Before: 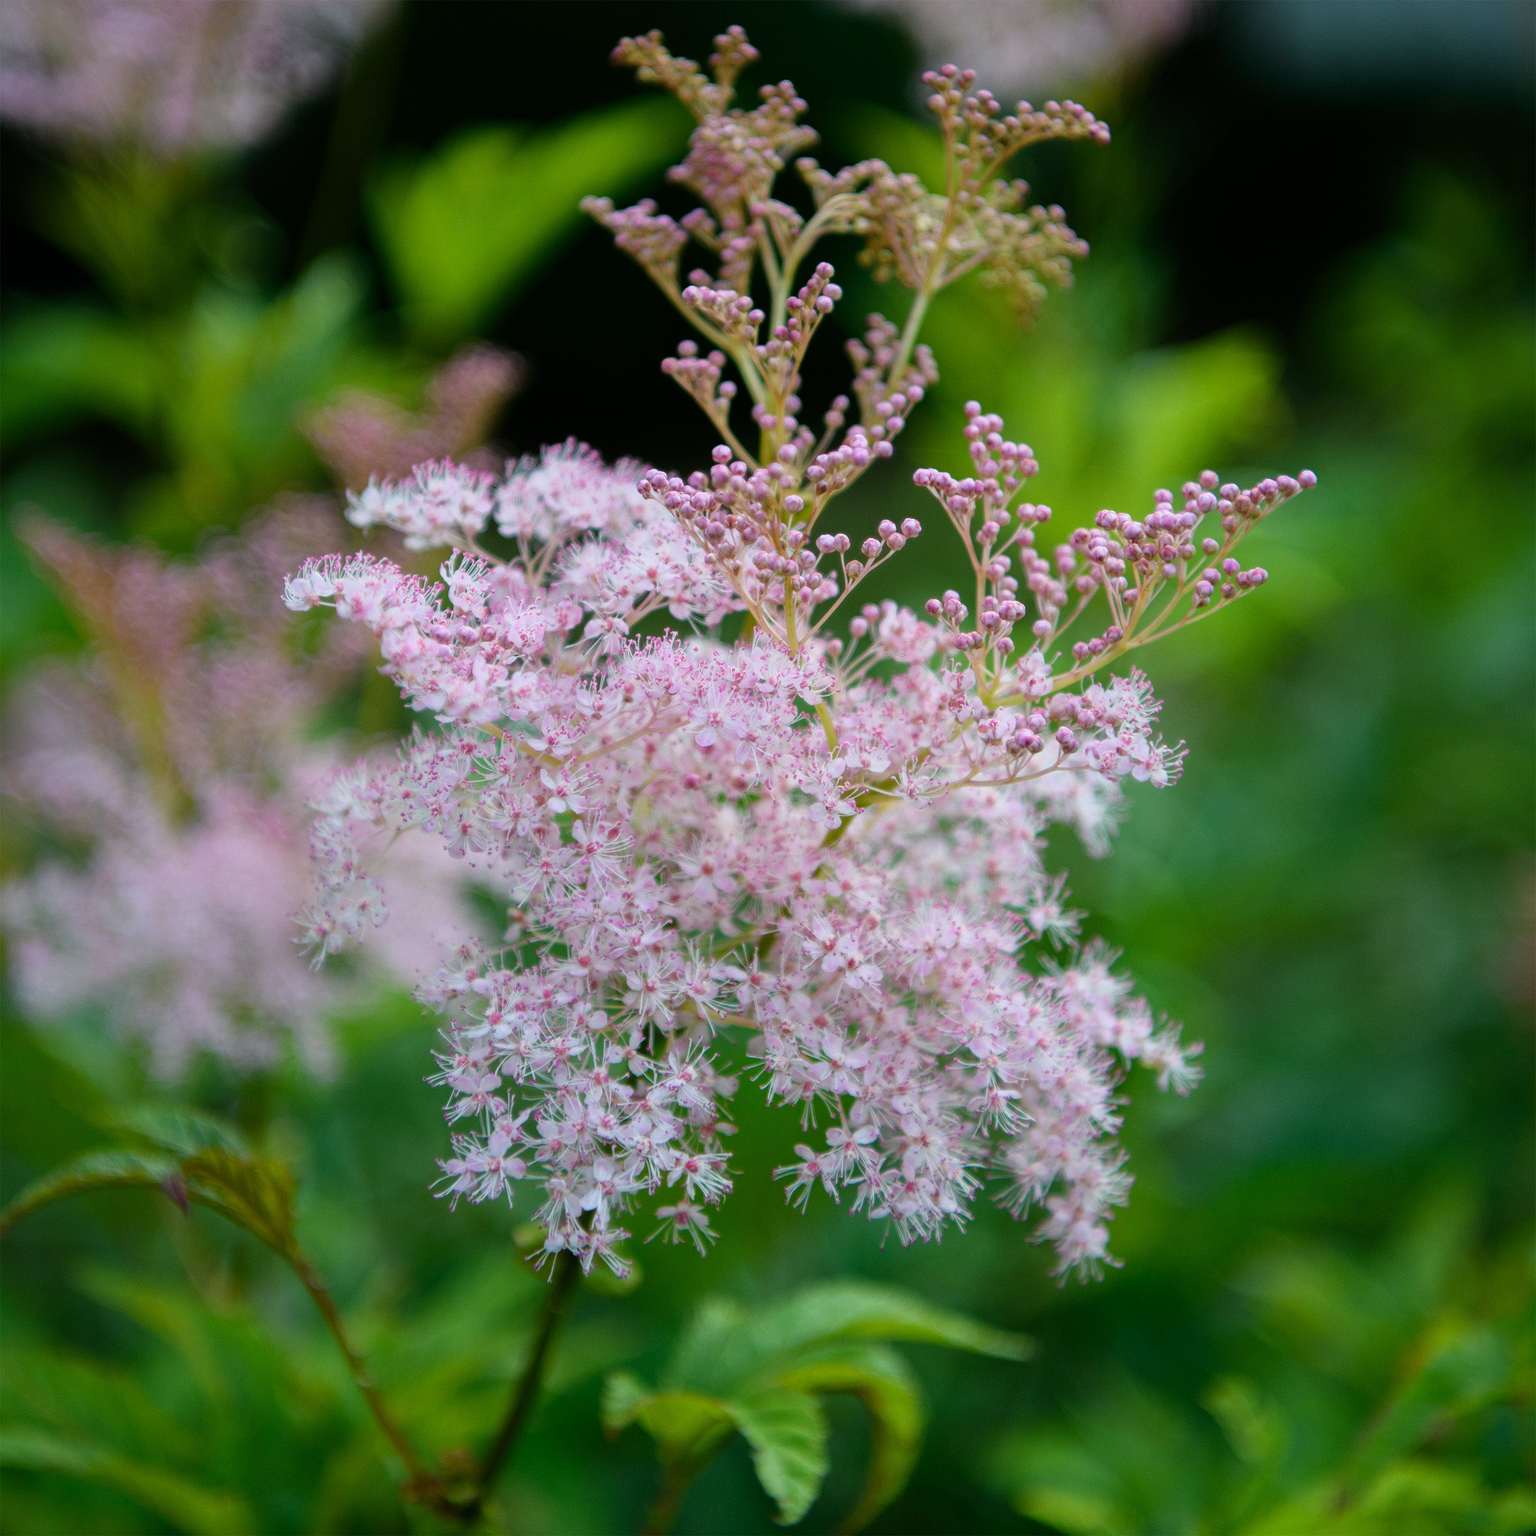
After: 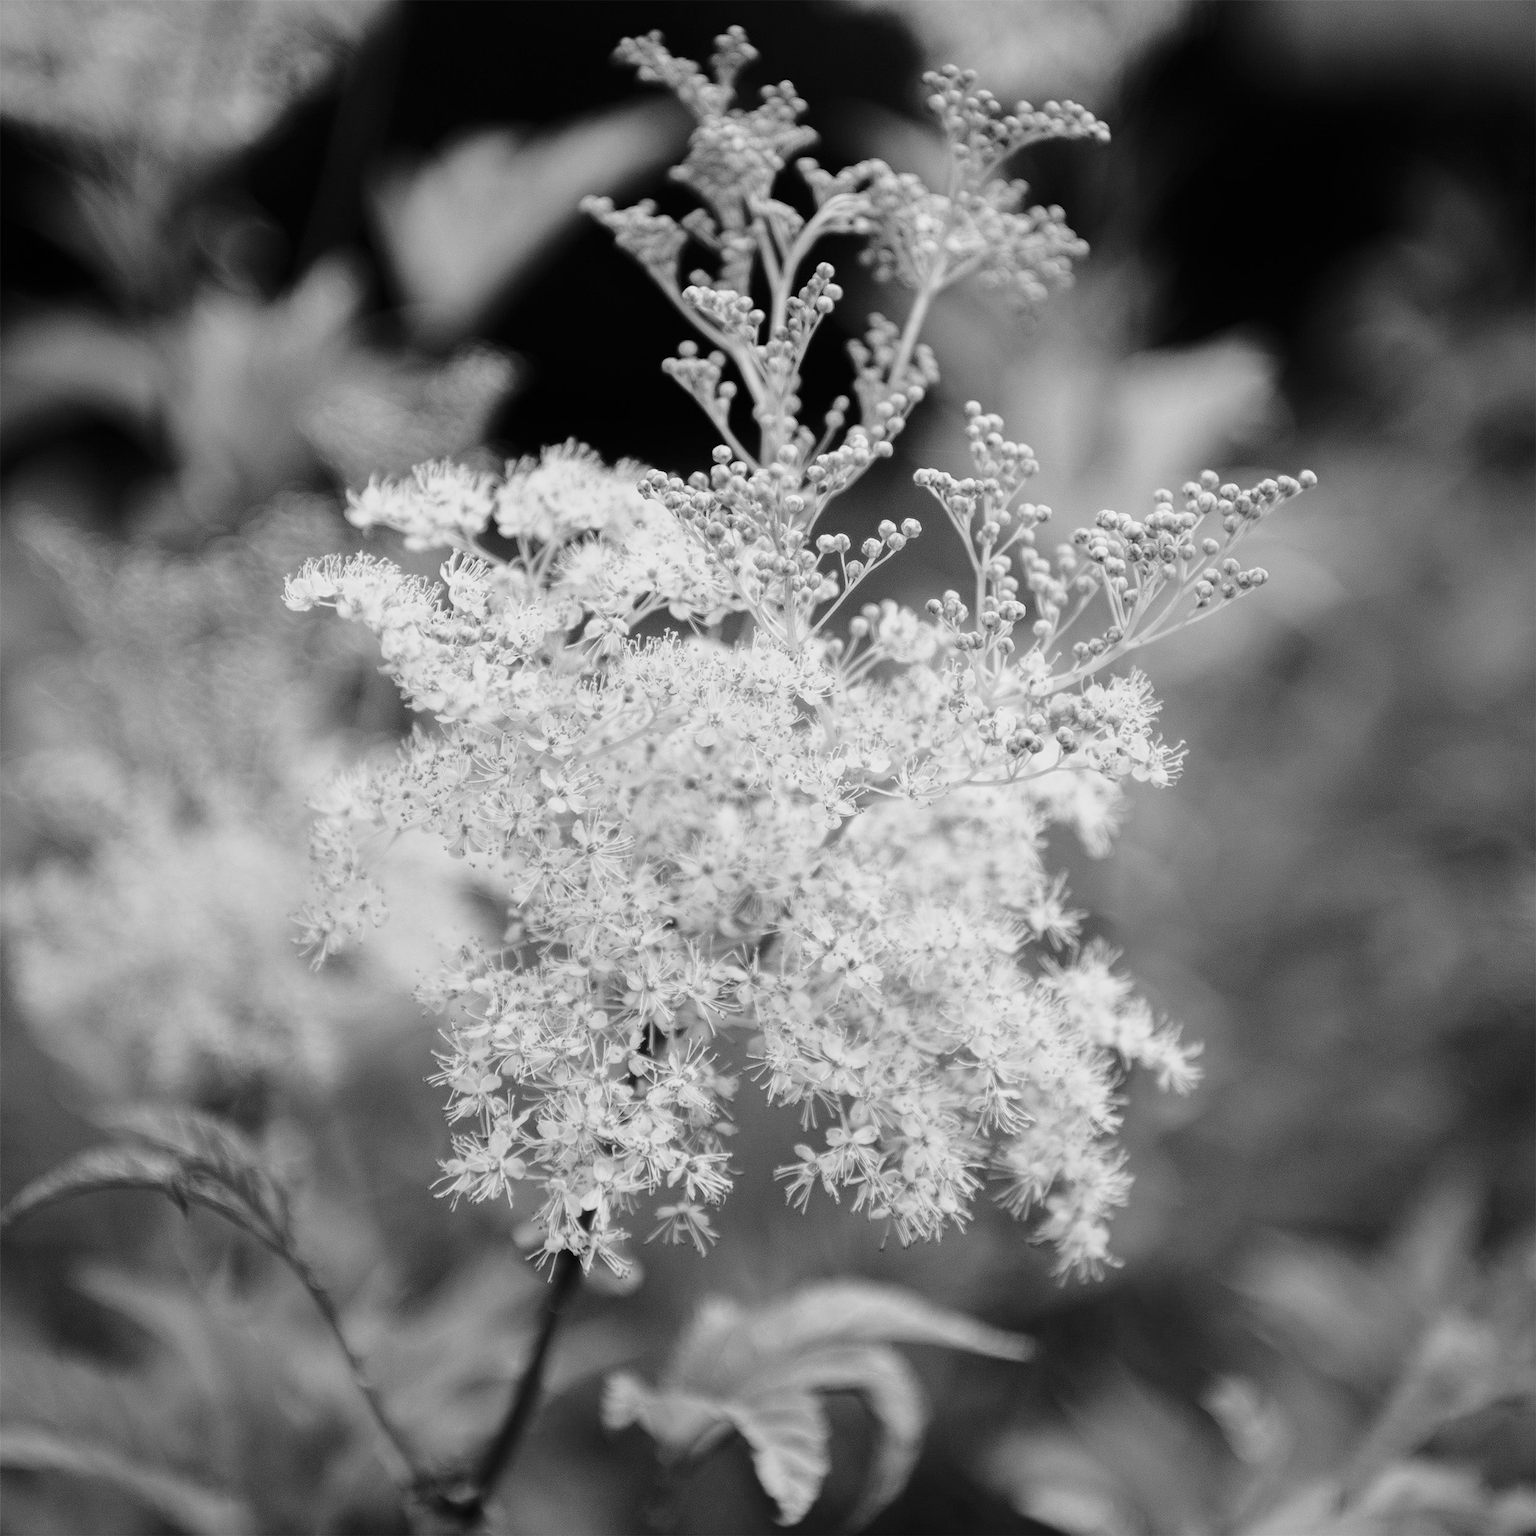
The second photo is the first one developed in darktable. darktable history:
monochrome: a 30.25, b 92.03
base curve: curves: ch0 [(0, 0) (0.028, 0.03) (0.121, 0.232) (0.46, 0.748) (0.859, 0.968) (1, 1)], preserve colors none
color correction: highlights a* 0.207, highlights b* 2.7, shadows a* -0.874, shadows b* -4.78
color balance rgb: perceptual saturation grading › global saturation 25%, global vibrance 20%
